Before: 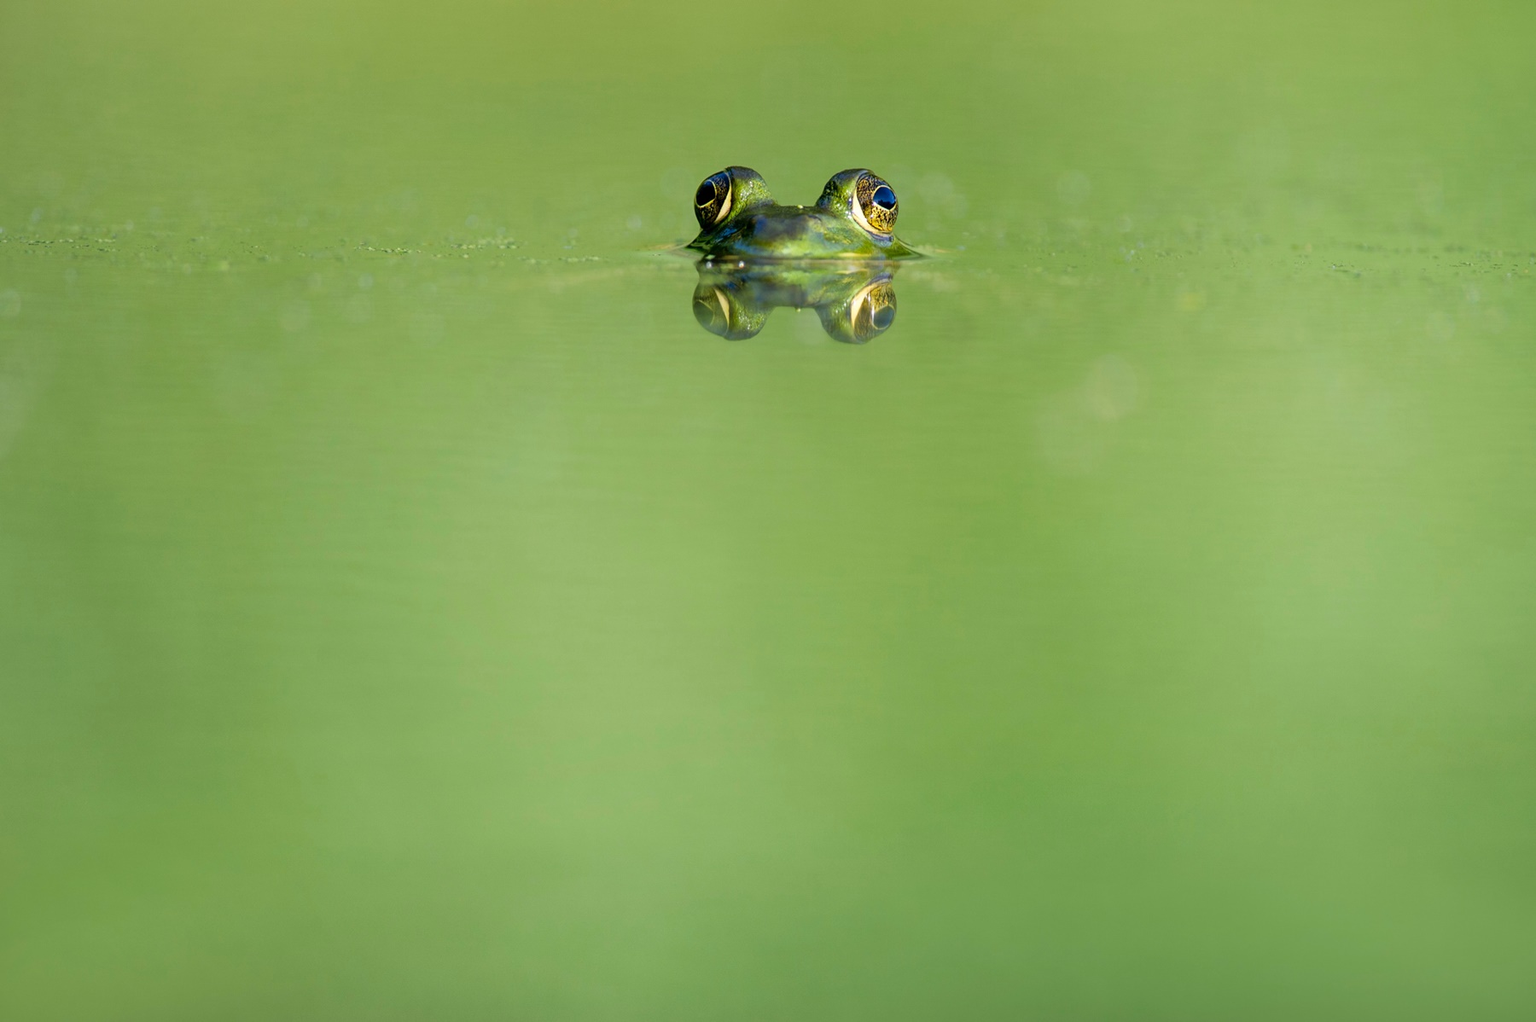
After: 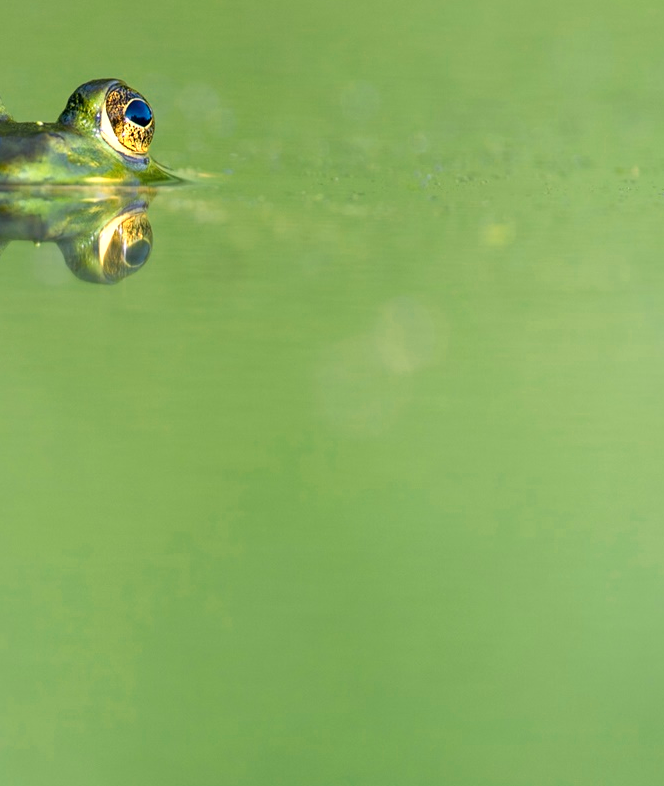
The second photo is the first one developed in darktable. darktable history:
color zones: curves: ch0 [(0.018, 0.548) (0.197, 0.654) (0.425, 0.447) (0.605, 0.658) (0.732, 0.579)]; ch1 [(0.105, 0.531) (0.224, 0.531) (0.386, 0.39) (0.618, 0.456) (0.732, 0.456) (0.956, 0.421)]; ch2 [(0.039, 0.583) (0.215, 0.465) (0.399, 0.544) (0.465, 0.548) (0.614, 0.447) (0.724, 0.43) (0.882, 0.623) (0.956, 0.632)]
crop and rotate: left 49.936%, top 10.094%, right 13.136%, bottom 24.256%
contrast brightness saturation: saturation 0.18
